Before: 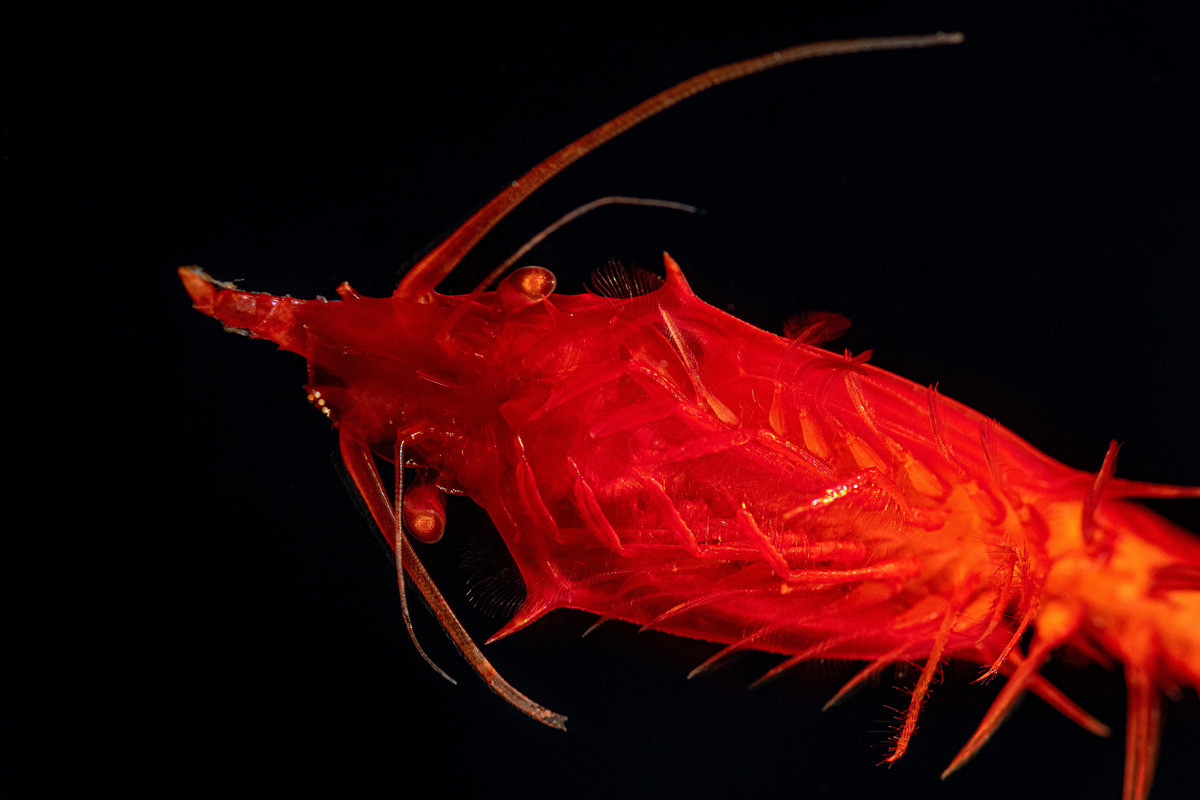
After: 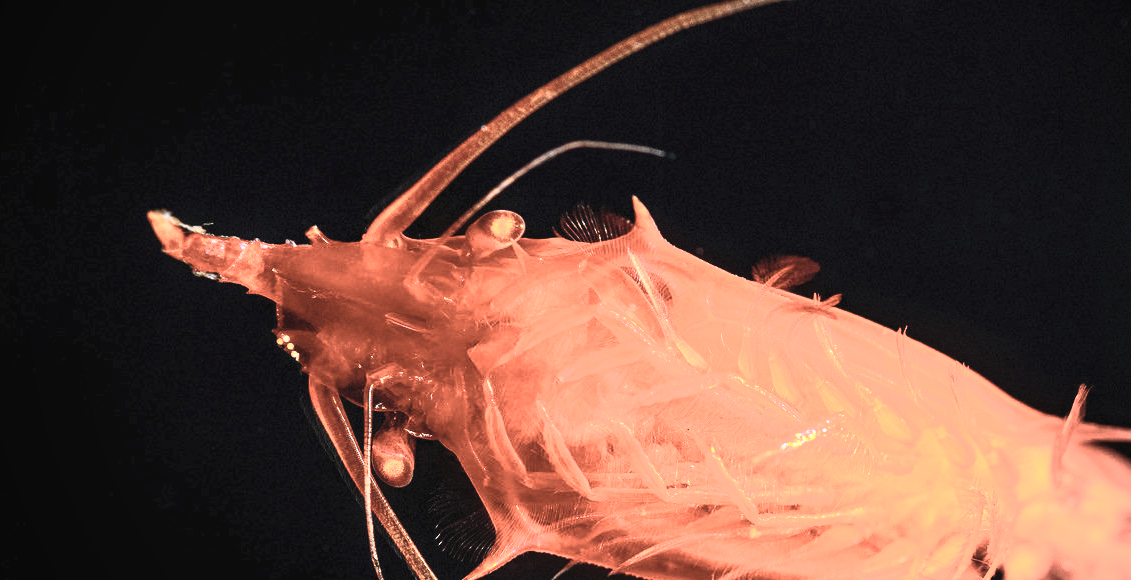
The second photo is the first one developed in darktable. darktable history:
contrast brightness saturation: contrast 0.556, brightness 0.573, saturation -0.345
crop: left 2.586%, top 7.113%, right 3.097%, bottom 20.315%
vignetting: on, module defaults
exposure: black level correction 0, exposure 1.199 EV, compensate exposure bias true, compensate highlight preservation false
